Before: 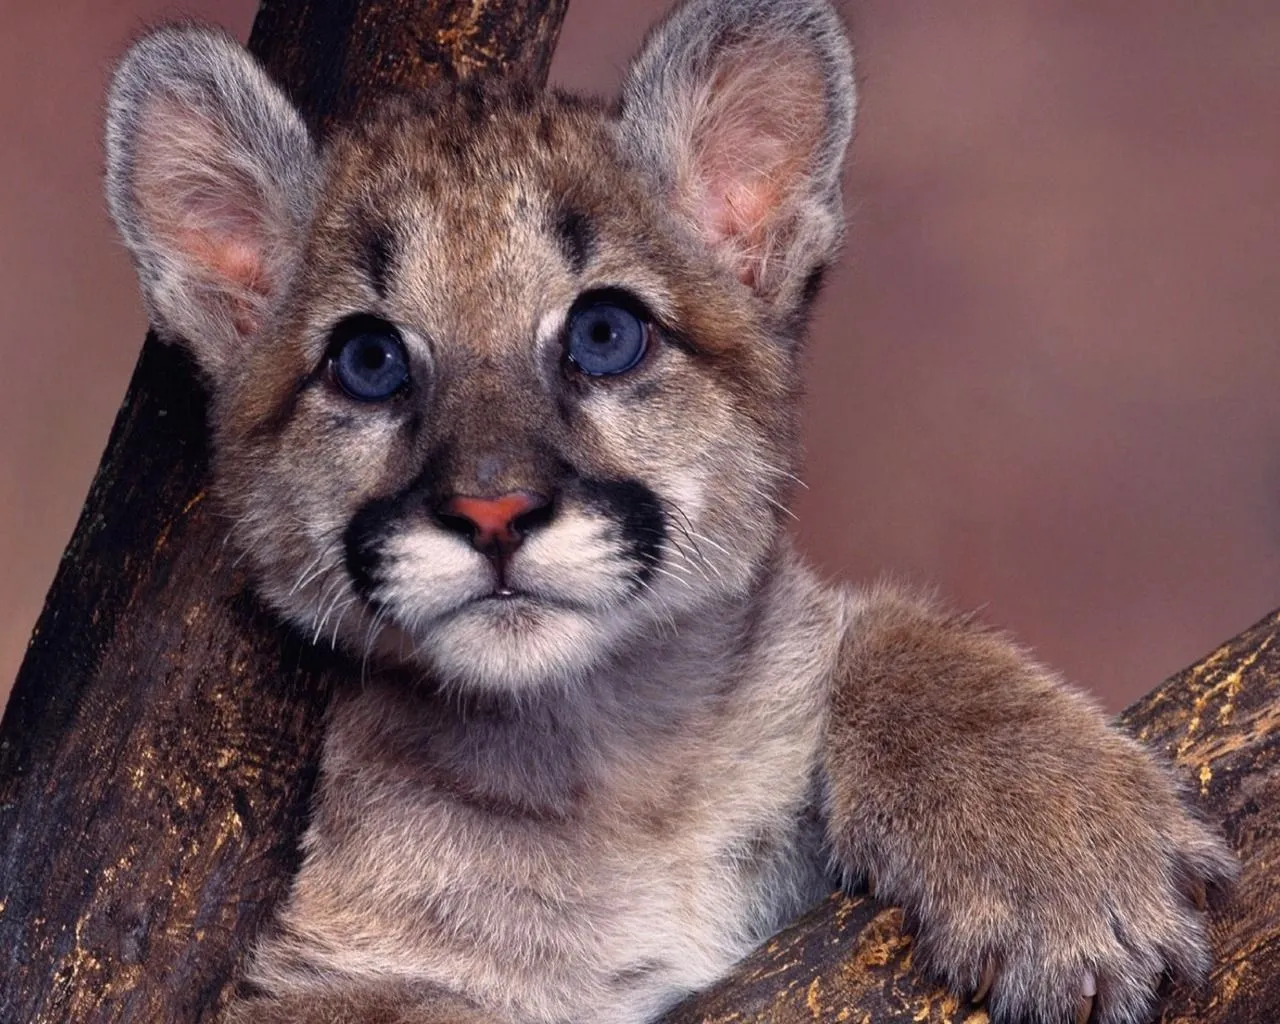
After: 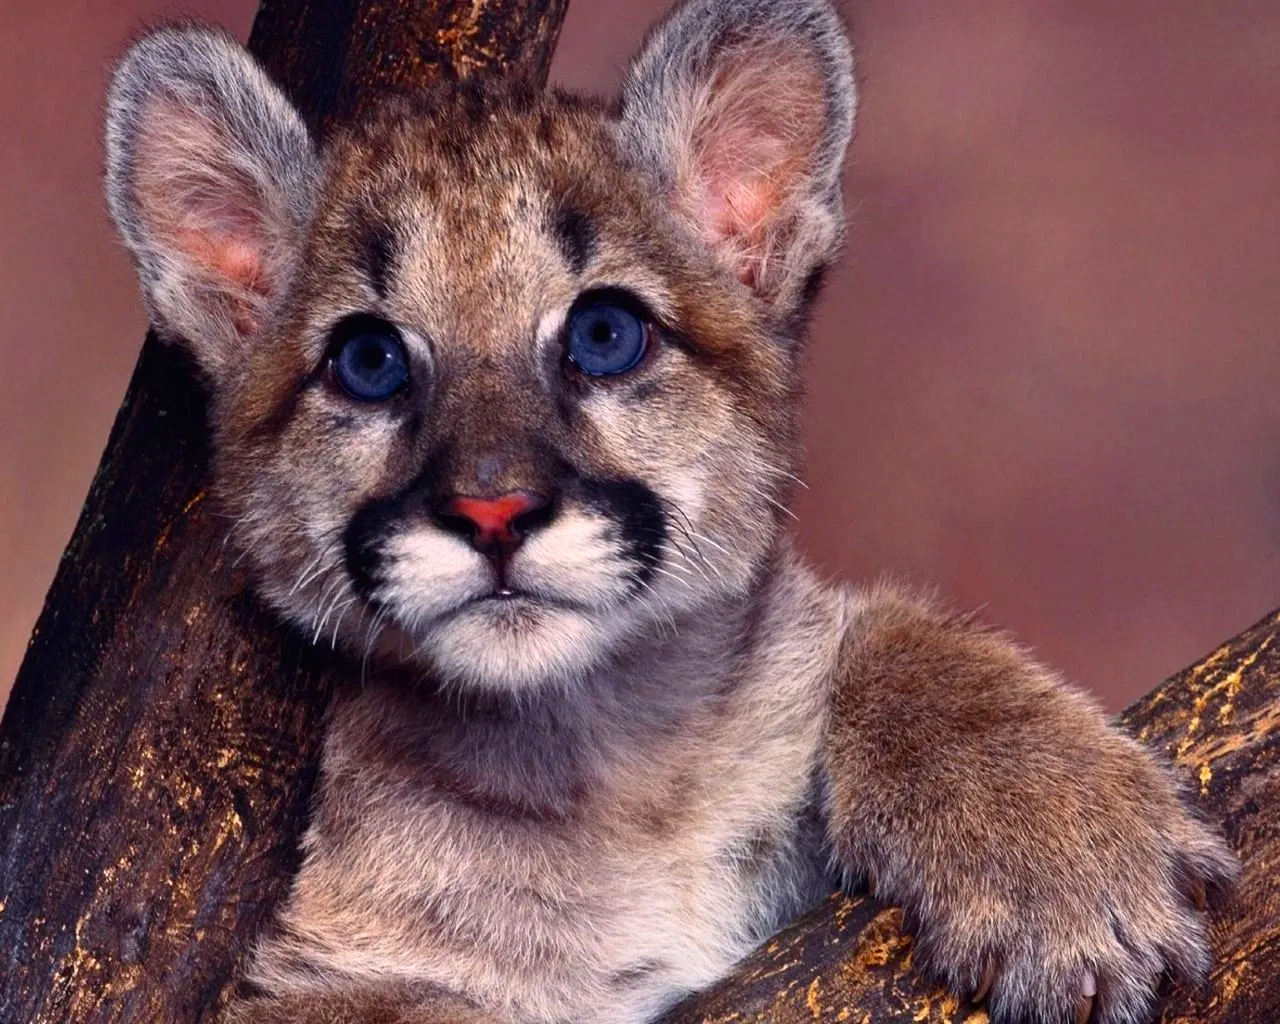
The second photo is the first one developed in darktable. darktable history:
contrast brightness saturation: contrast 0.16, saturation 0.32
shadows and highlights: shadows 32, highlights -32, soften with gaussian
